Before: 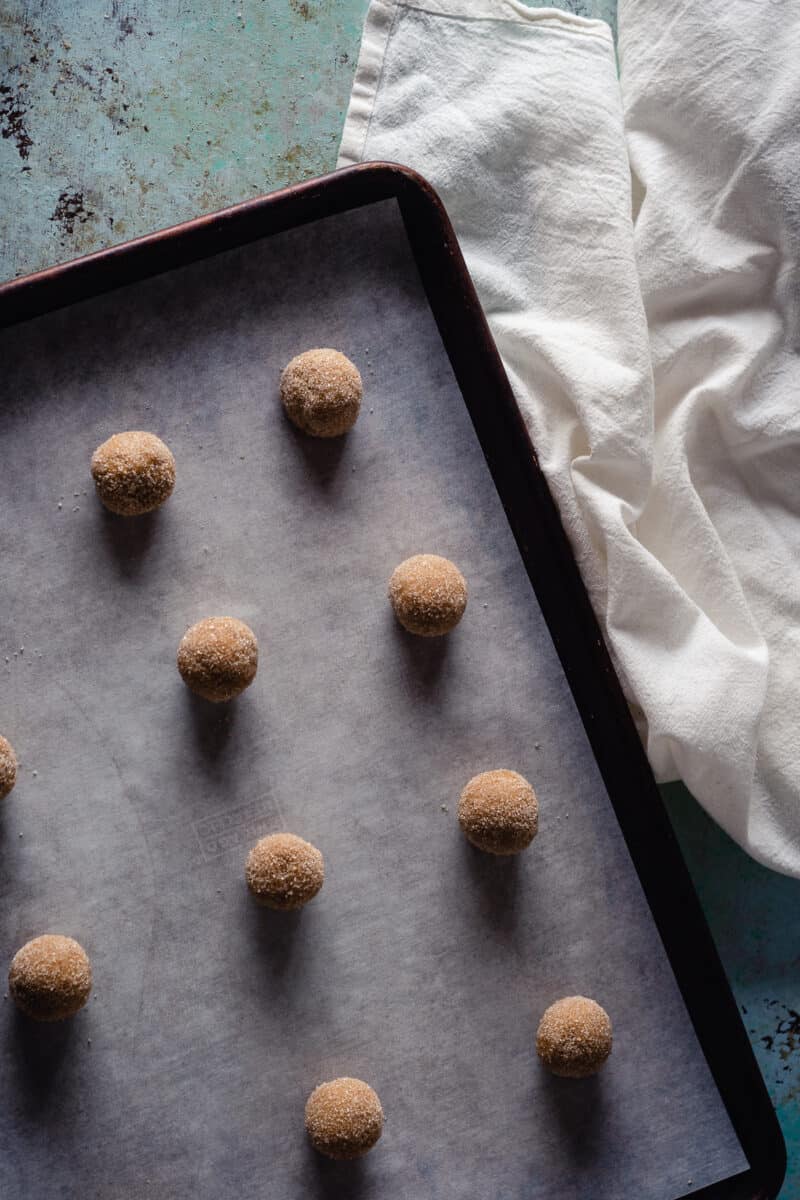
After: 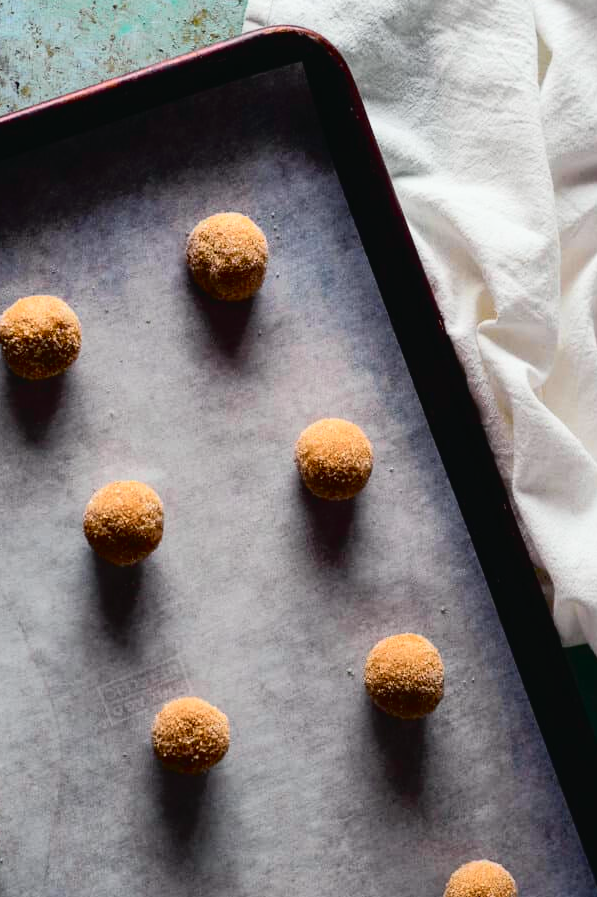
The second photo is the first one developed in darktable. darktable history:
crop and rotate: left 11.831%, top 11.346%, right 13.429%, bottom 13.899%
tone curve: curves: ch0 [(0, 0.021) (0.148, 0.076) (0.232, 0.191) (0.398, 0.423) (0.572, 0.672) (0.705, 0.812) (0.877, 0.931) (0.99, 0.987)]; ch1 [(0, 0) (0.377, 0.325) (0.493, 0.486) (0.508, 0.502) (0.515, 0.514) (0.554, 0.586) (0.623, 0.658) (0.701, 0.704) (0.778, 0.751) (1, 1)]; ch2 [(0, 0) (0.431, 0.398) (0.485, 0.486) (0.495, 0.498) (0.511, 0.507) (0.58, 0.66) (0.679, 0.757) (0.749, 0.829) (1, 0.991)], color space Lab, independent channels
